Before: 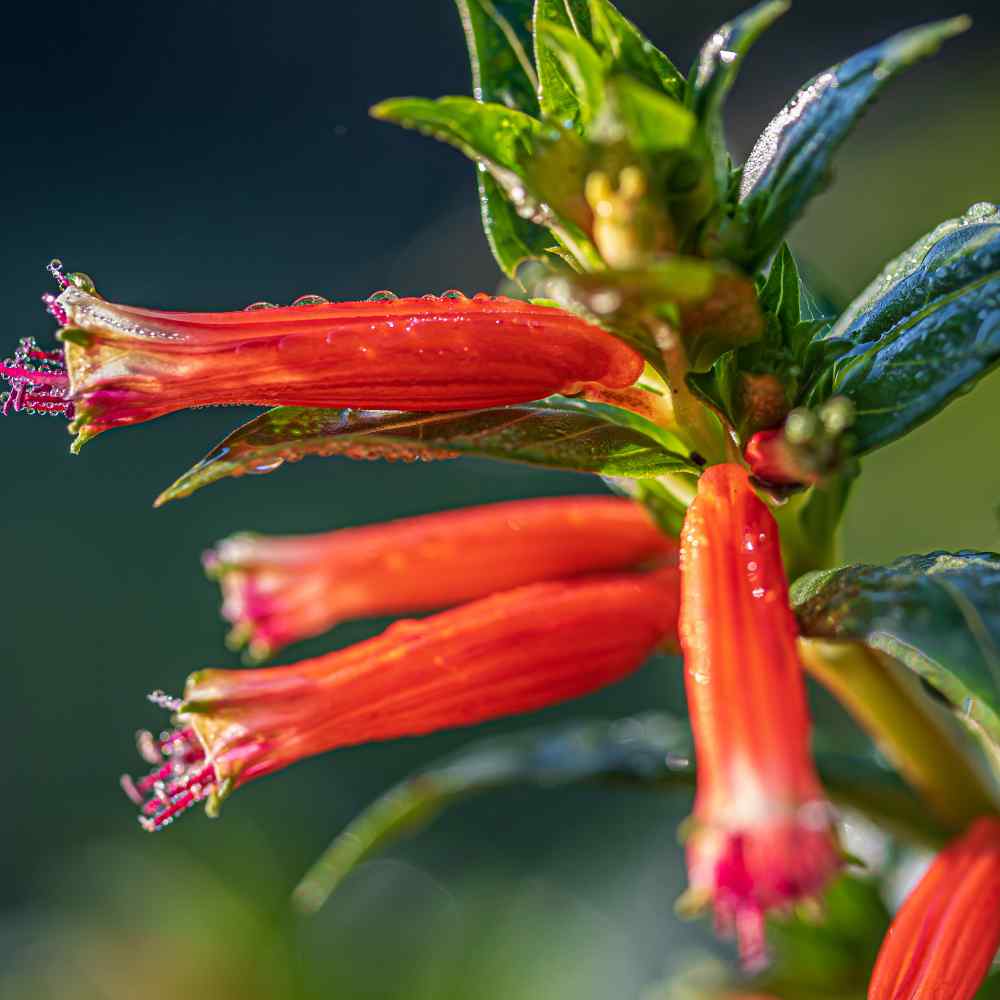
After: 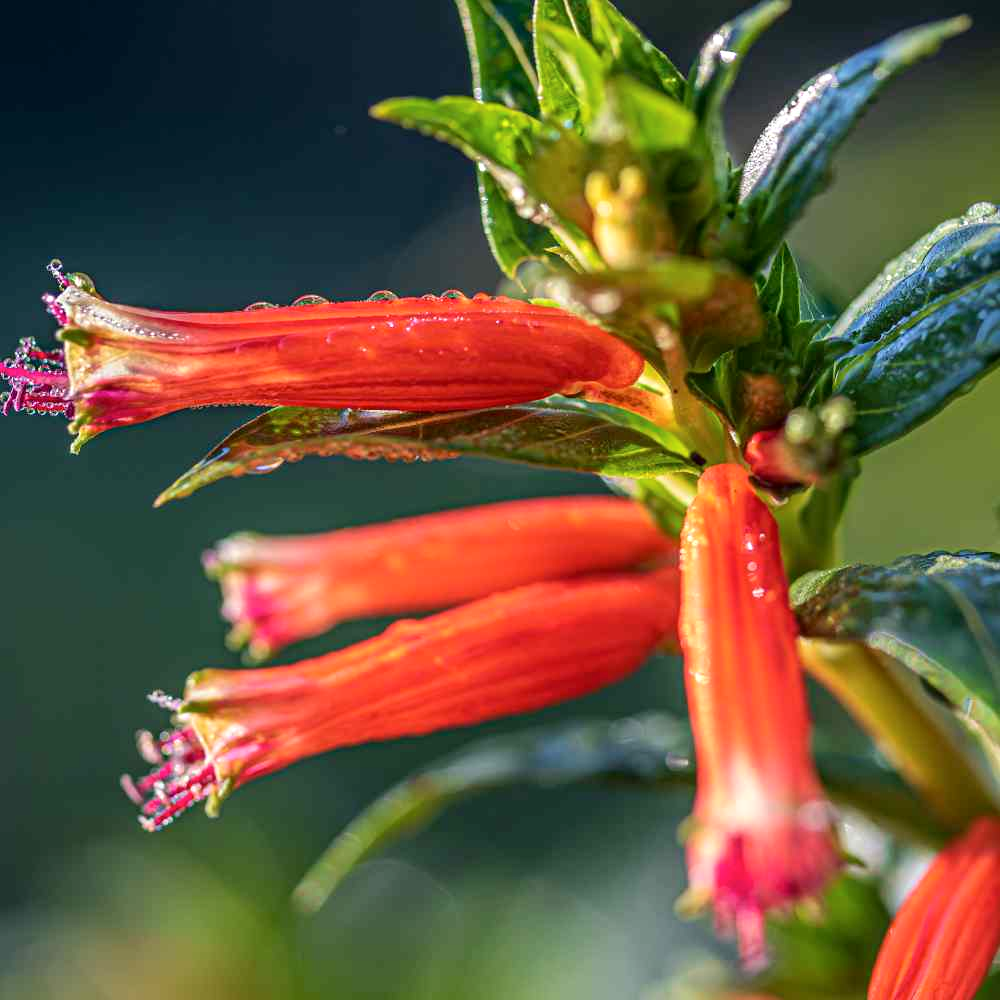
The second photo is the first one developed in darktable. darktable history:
exposure: black level correction 0.001, exposure 0.193 EV, compensate highlight preservation false
tone curve: curves: ch0 [(0, 0.008) (0.083, 0.073) (0.28, 0.286) (0.528, 0.559) (0.961, 0.966) (1, 1)], color space Lab, independent channels, preserve colors none
